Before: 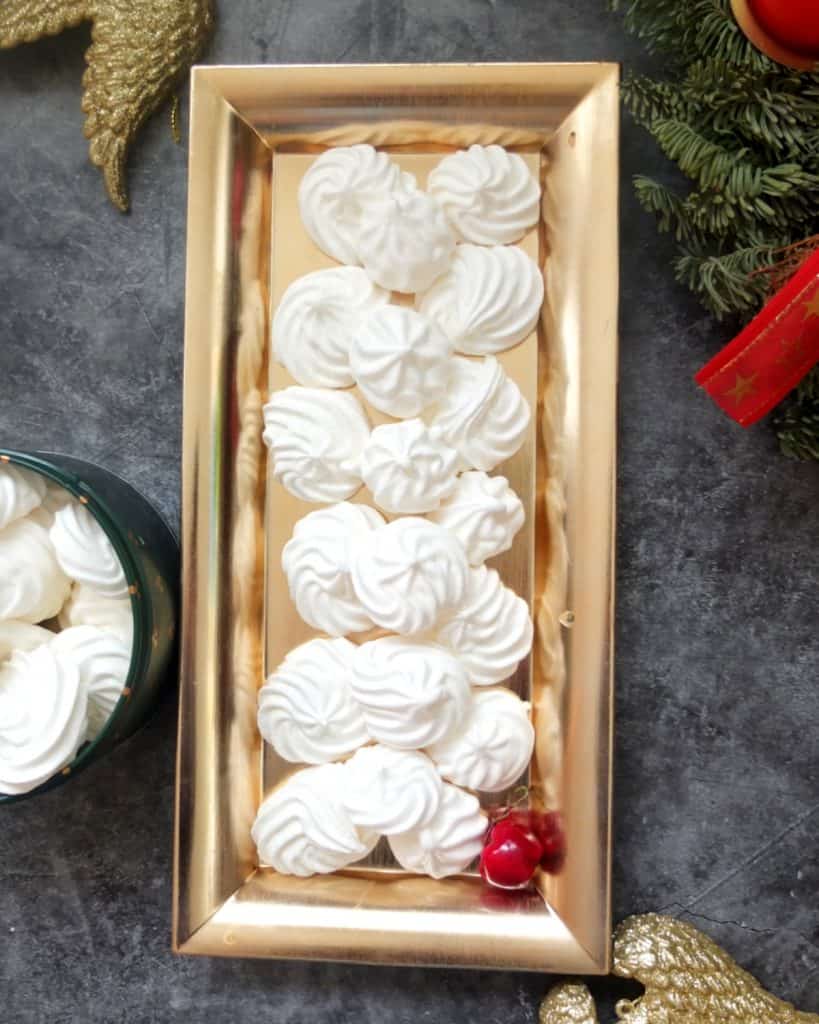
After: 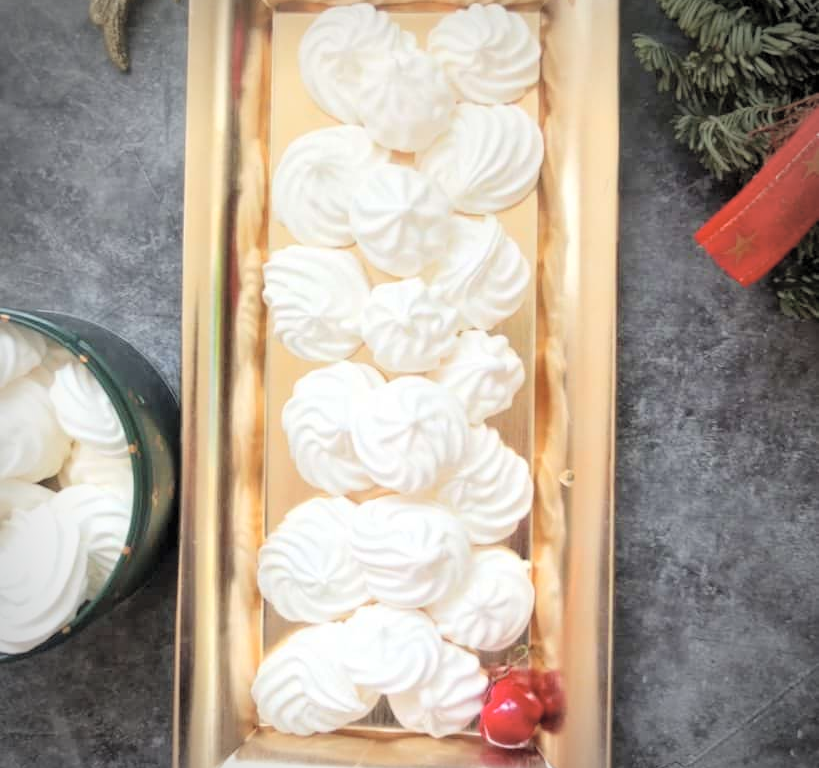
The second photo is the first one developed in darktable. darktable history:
tone equalizer: on, module defaults
vignetting: on, module defaults
global tonemap: drago (0.7, 100)
crop: top 13.819%, bottom 11.169%
